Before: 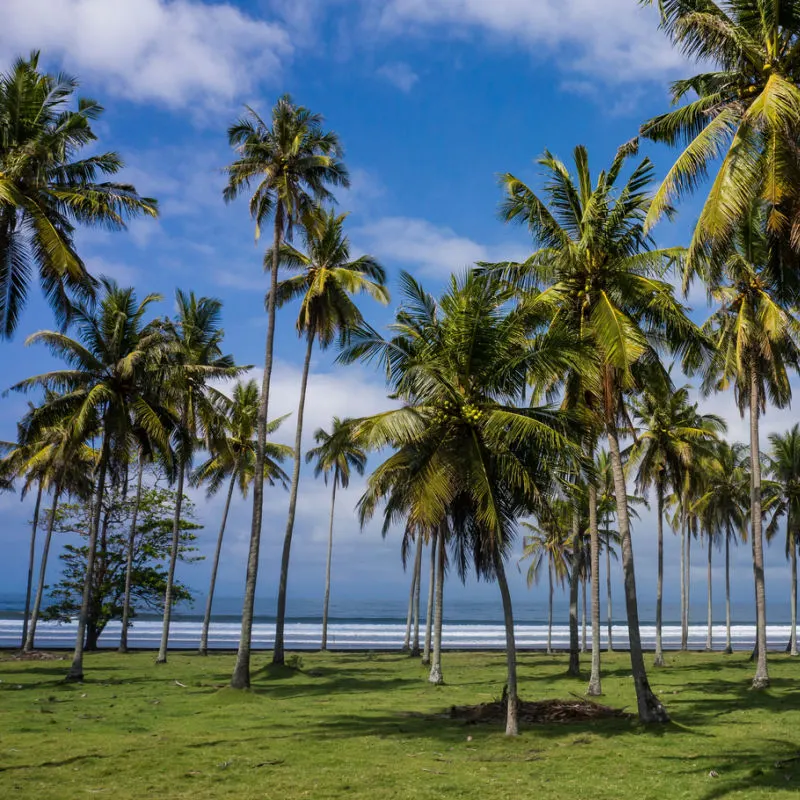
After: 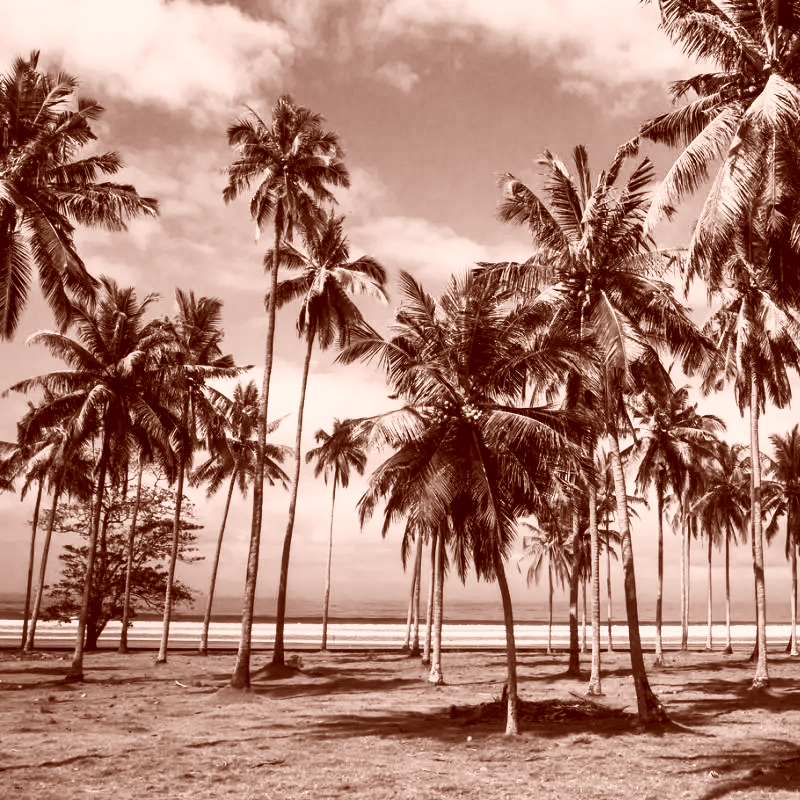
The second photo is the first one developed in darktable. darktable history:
color correction: highlights a* 9.26, highlights b* 9.03, shadows a* 39.96, shadows b* 39.24, saturation 0.769
contrast brightness saturation: contrast 0.534, brightness 0.474, saturation -0.982
